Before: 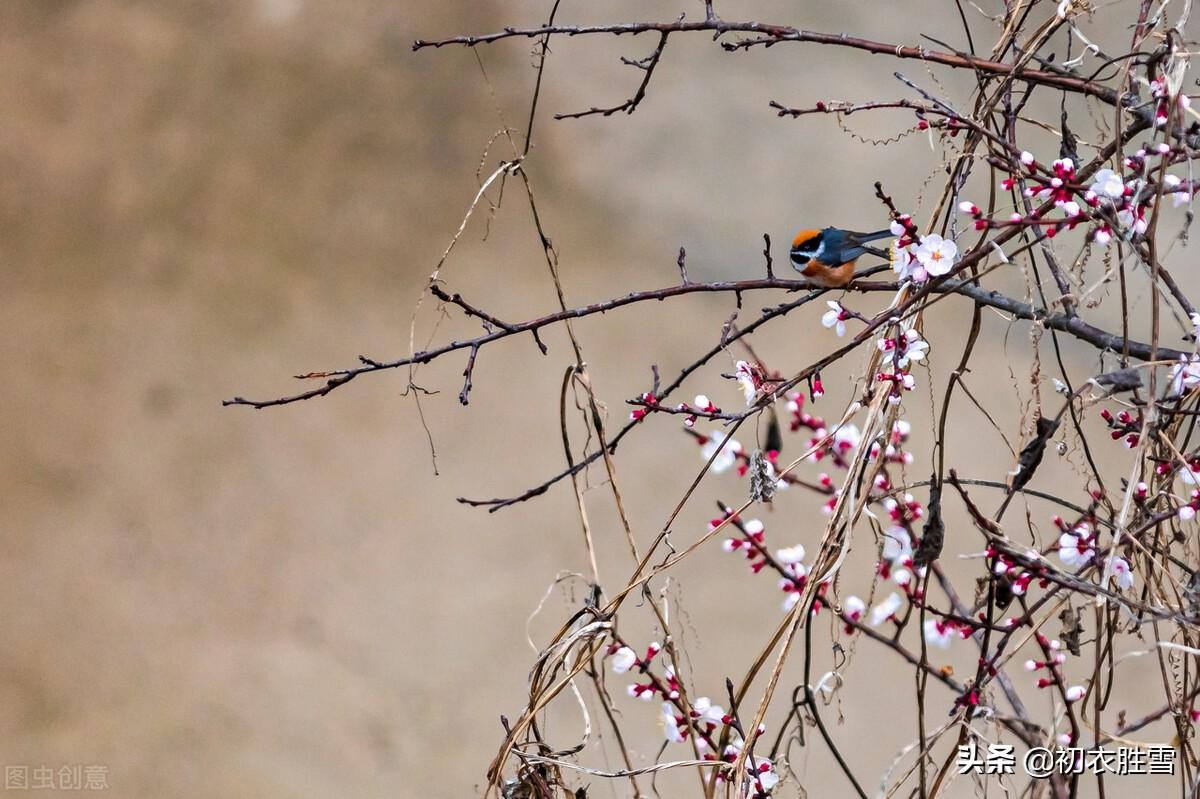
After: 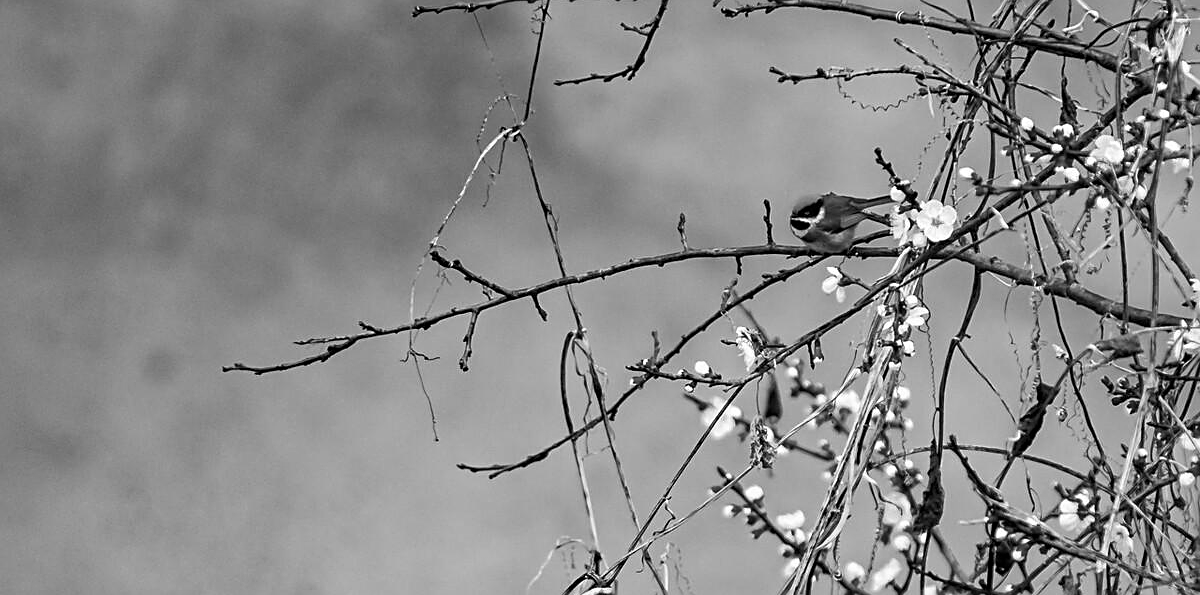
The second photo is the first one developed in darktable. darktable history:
sharpen: amount 0.5
crop: top 4.302%, bottom 21.189%
color calibration: output gray [0.21, 0.42, 0.37, 0], illuminant as shot in camera, x 0.358, y 0.373, temperature 4628.91 K
